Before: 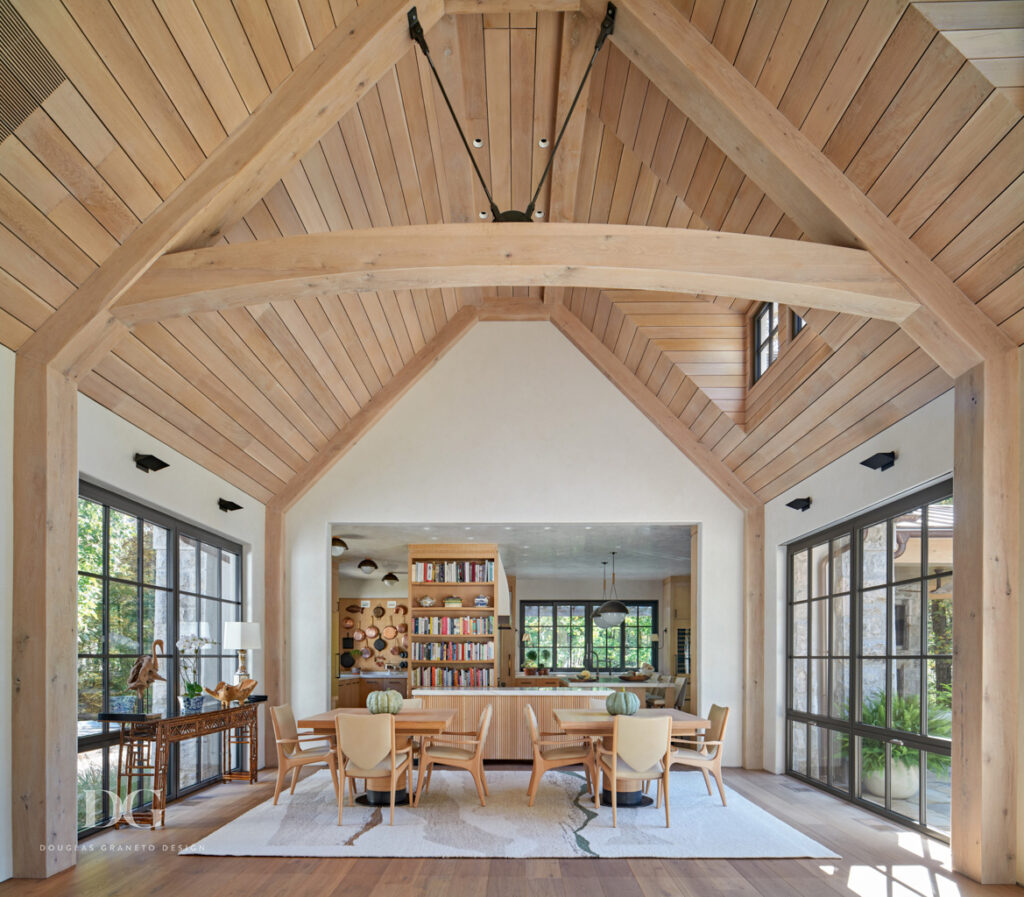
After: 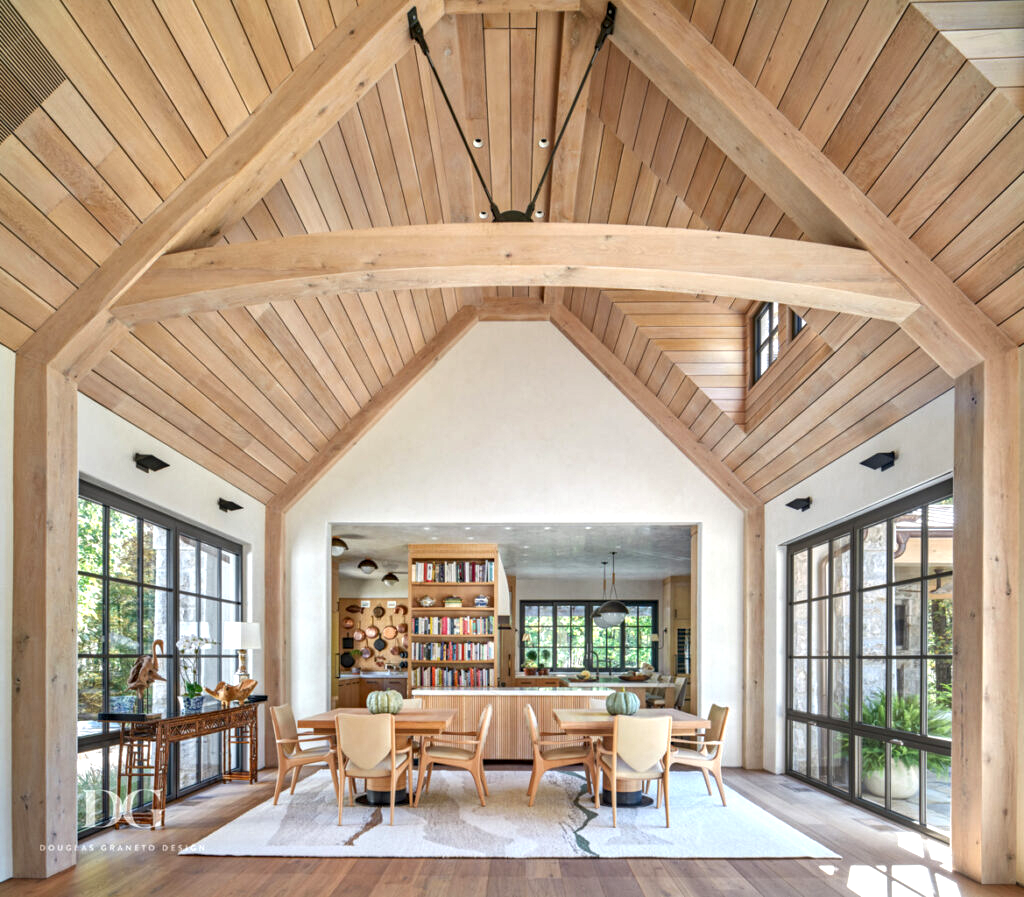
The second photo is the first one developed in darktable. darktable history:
shadows and highlights: shadows 32, highlights -32, soften with gaussian
exposure: exposure 0.515 EV, compensate highlight preservation false
local contrast: detail 130%
sharpen: radius 2.883, amount 0.868, threshold 47.523
